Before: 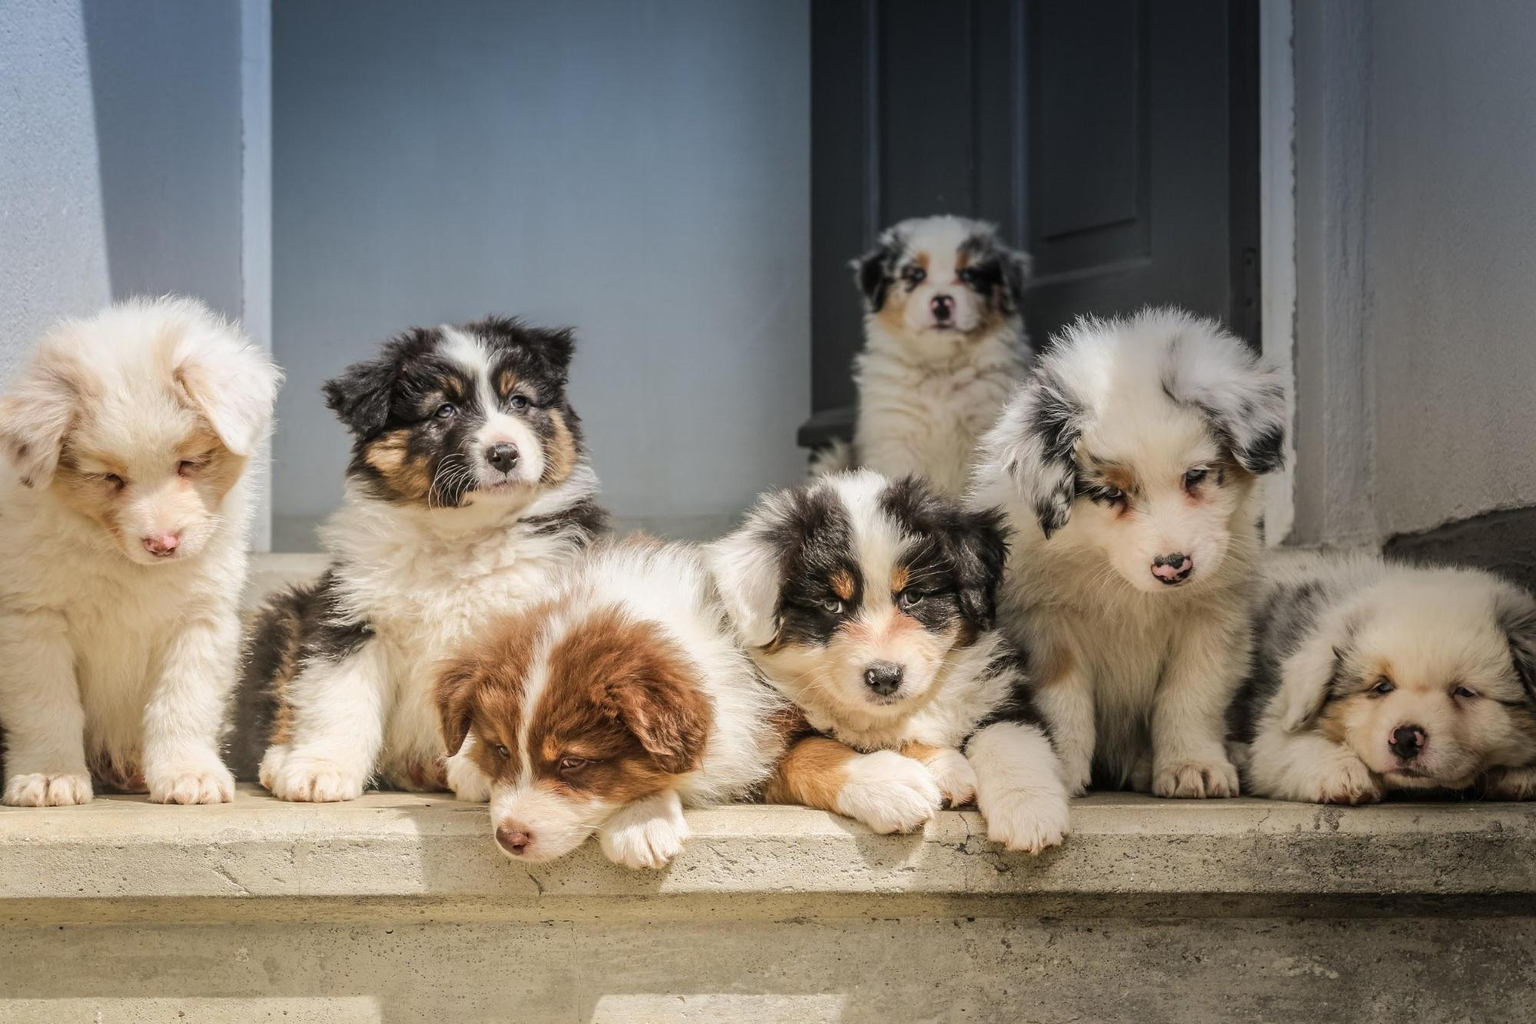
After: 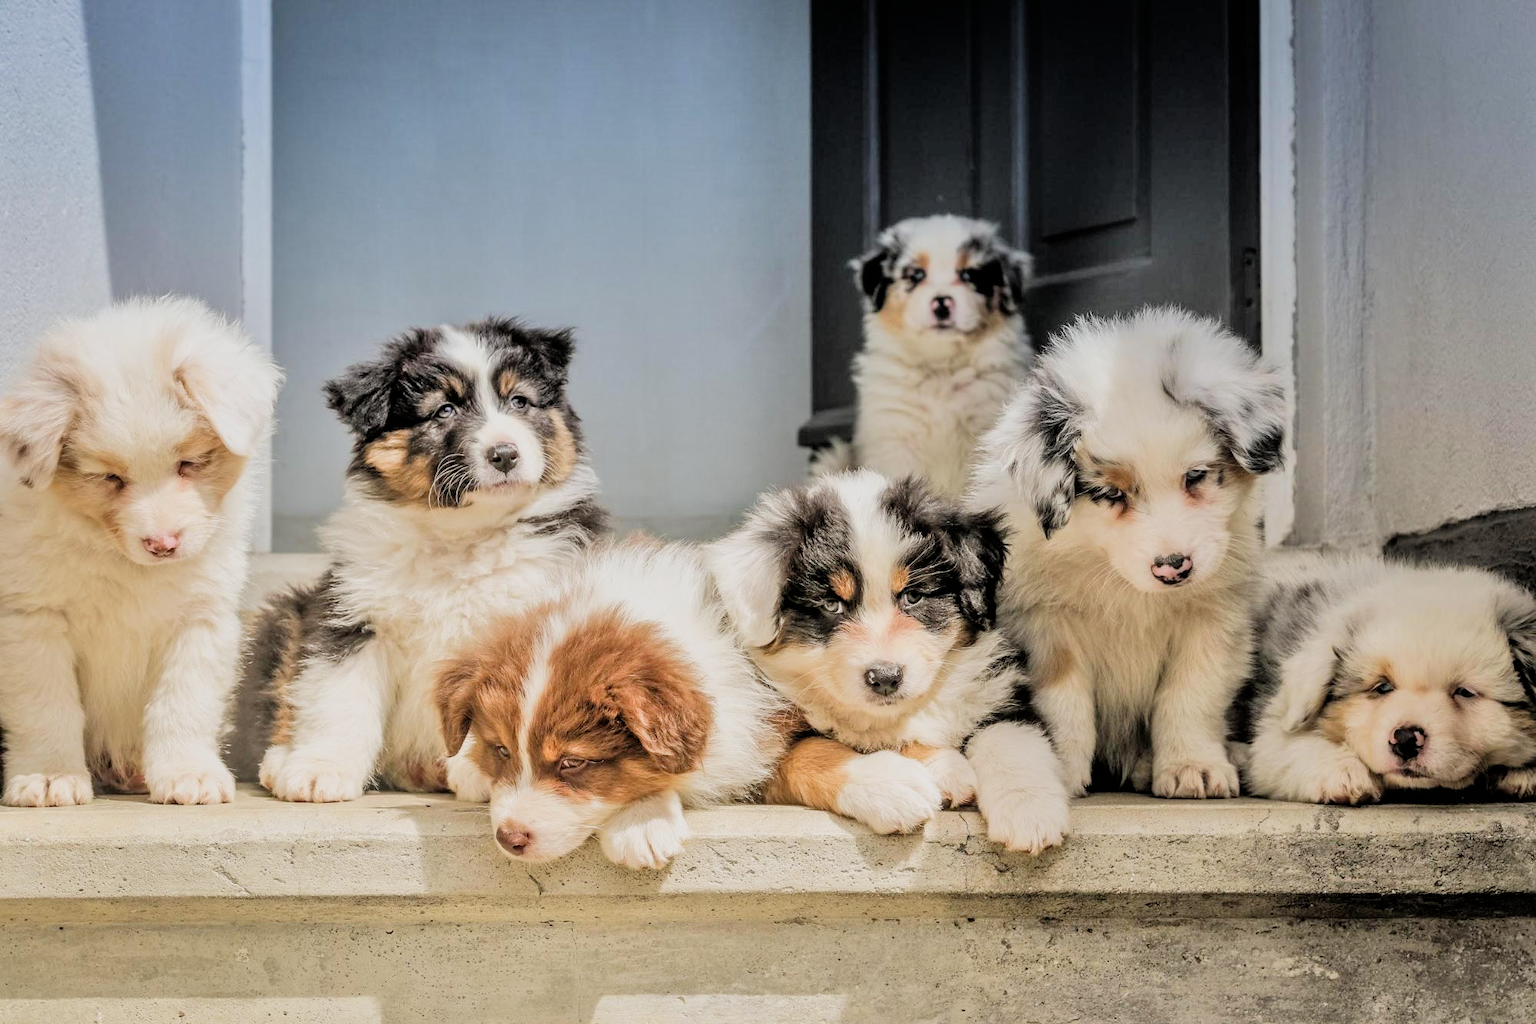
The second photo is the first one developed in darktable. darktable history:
filmic rgb: black relative exposure -5 EV, hardness 2.88, contrast 1.3, highlights saturation mix -30%
tone equalizer: -7 EV 0.15 EV, -6 EV 0.6 EV, -5 EV 1.15 EV, -4 EV 1.33 EV, -3 EV 1.15 EV, -2 EV 0.6 EV, -1 EV 0.15 EV, mask exposure compensation -0.5 EV
